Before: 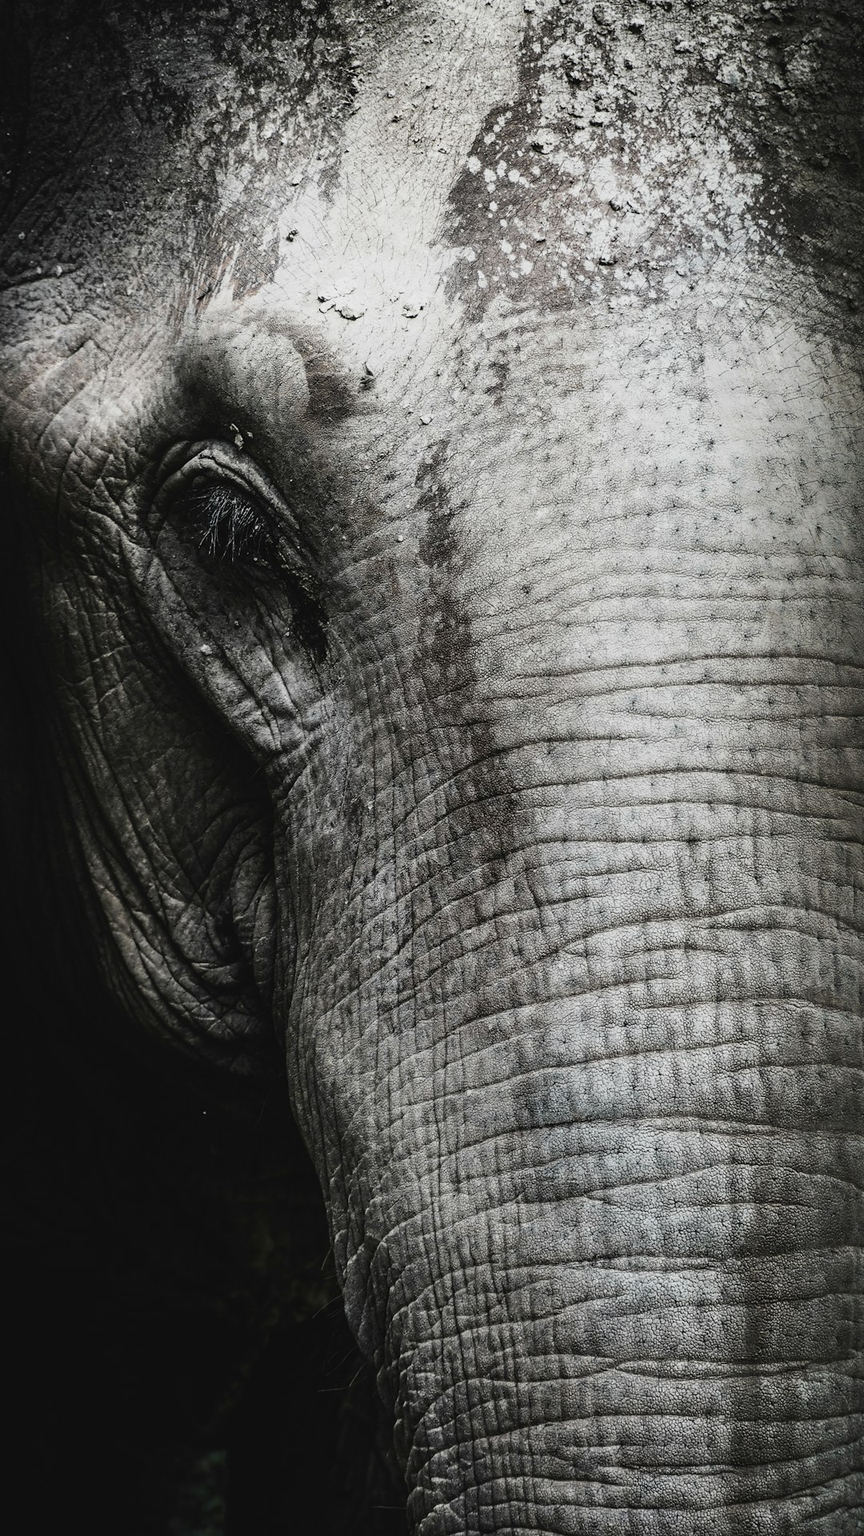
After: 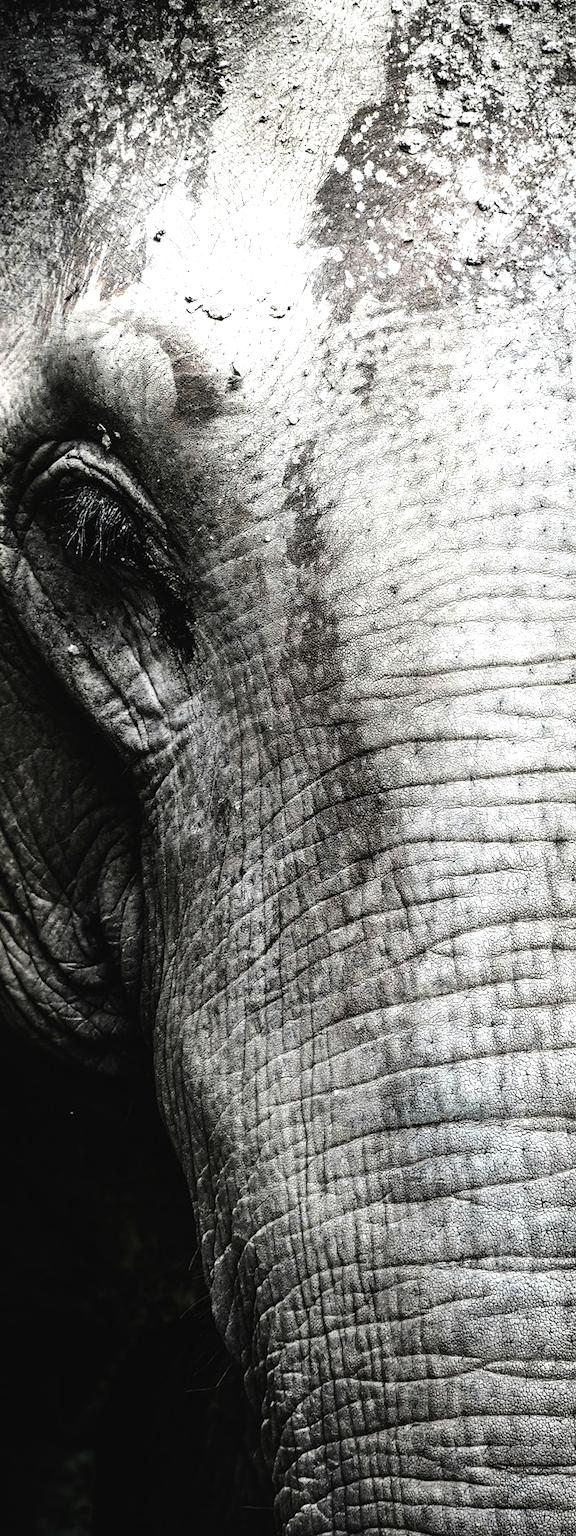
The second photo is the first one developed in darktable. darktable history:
tone equalizer: -8 EV -0.769 EV, -7 EV -0.682 EV, -6 EV -0.637 EV, -5 EV -0.42 EV, -3 EV 0.37 EV, -2 EV 0.6 EV, -1 EV 0.697 EV, +0 EV 0.769 EV
crop and rotate: left 15.424%, right 17.829%
